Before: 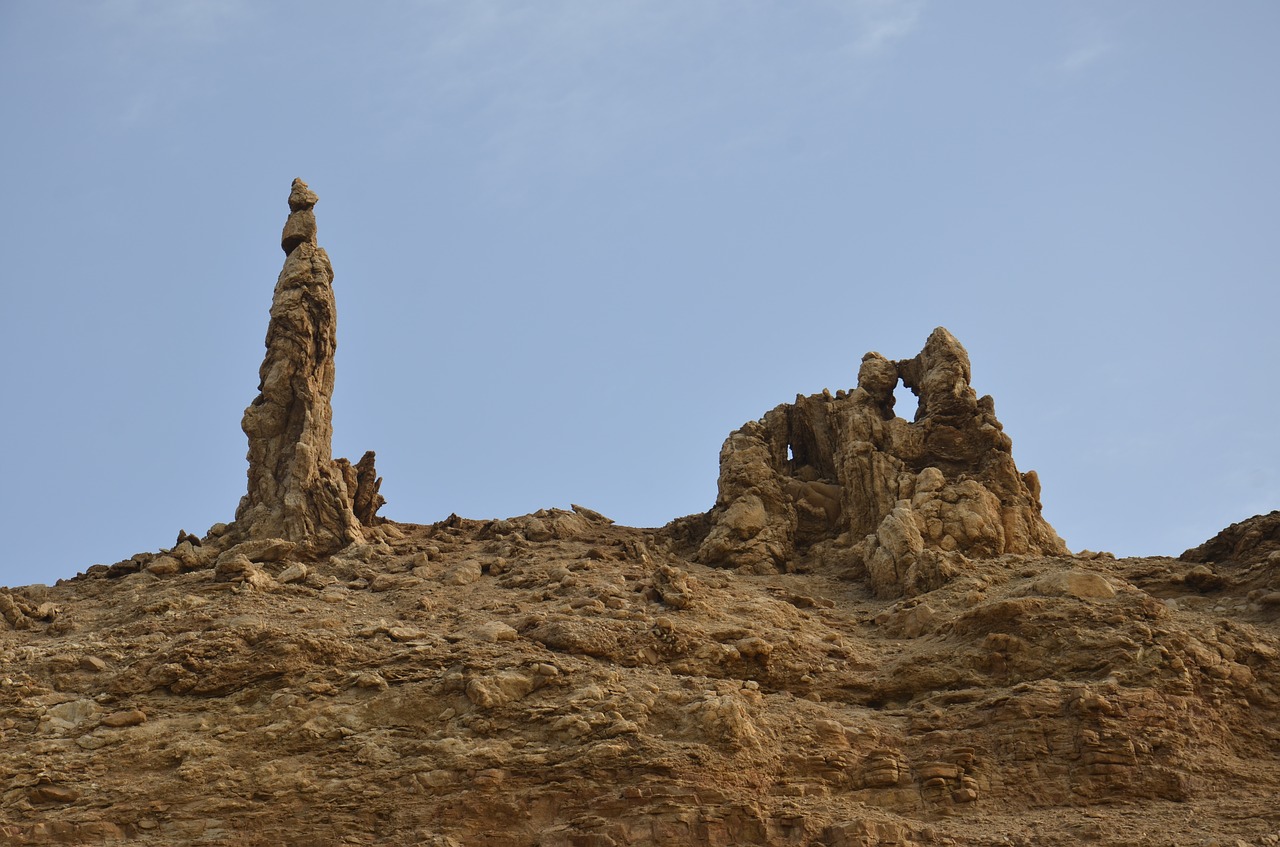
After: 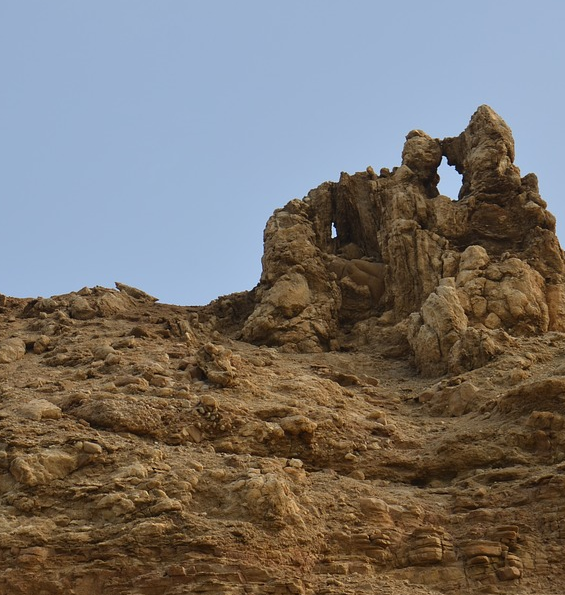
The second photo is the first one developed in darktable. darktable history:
crop: left 35.649%, top 26.22%, right 20.156%, bottom 3.421%
